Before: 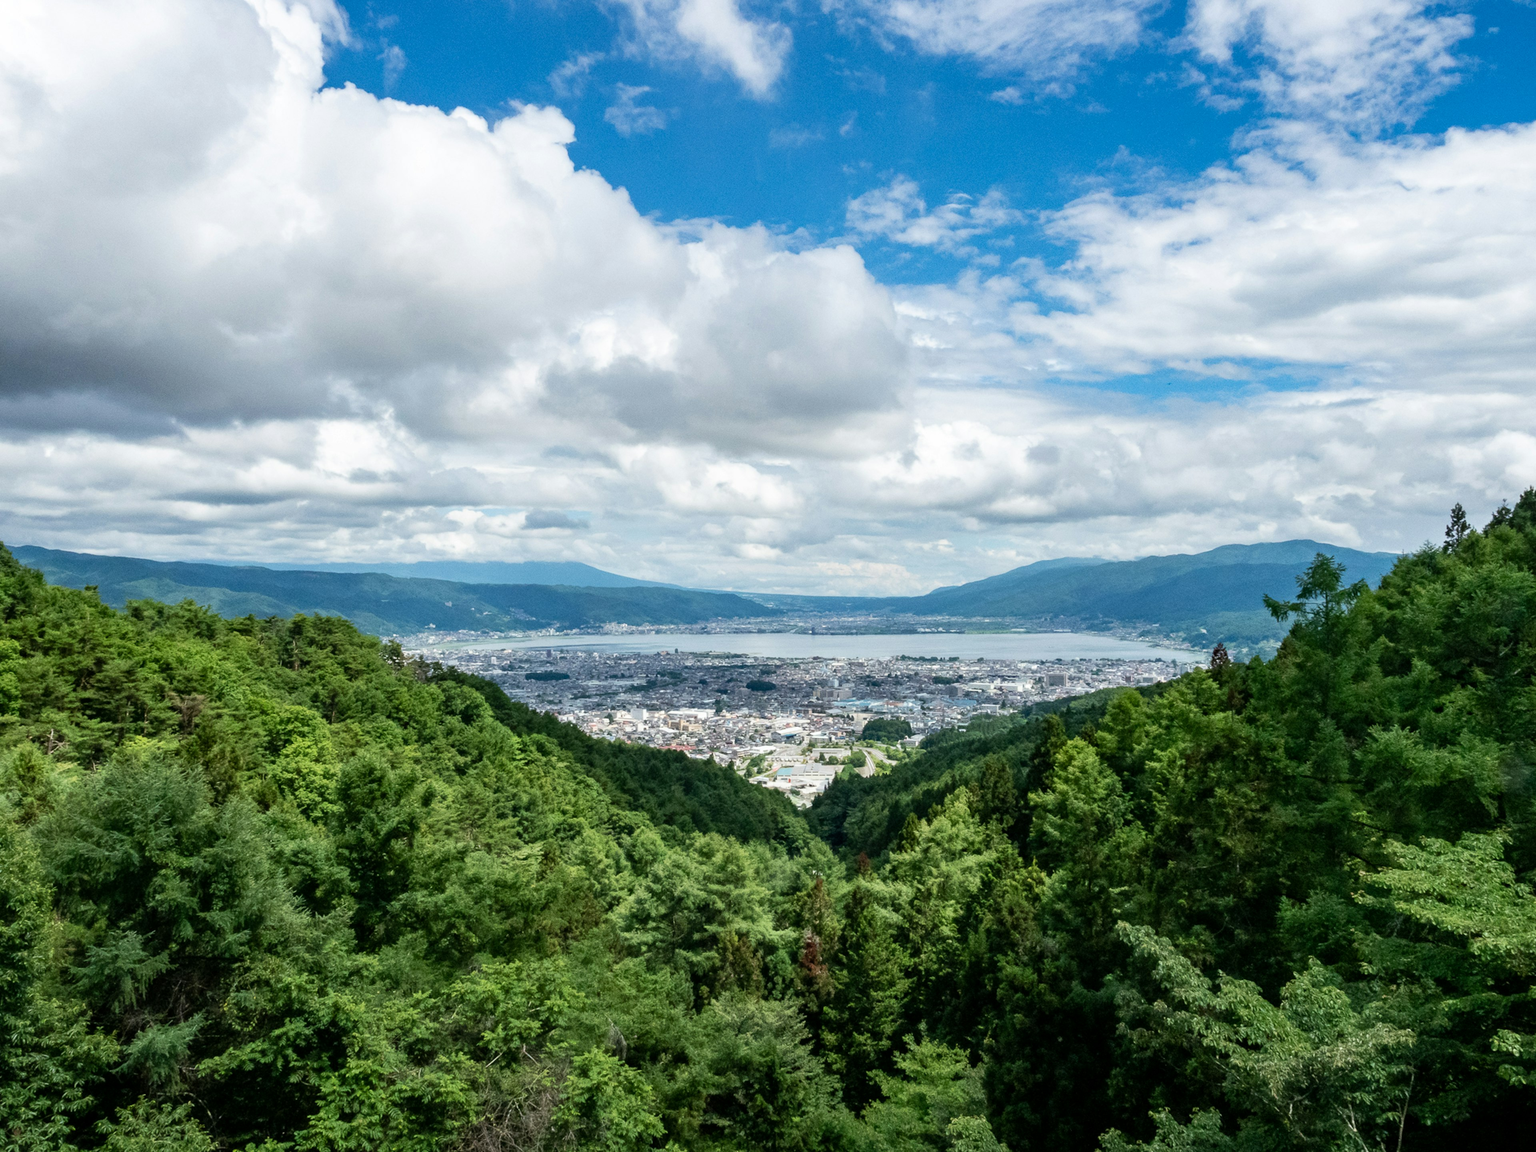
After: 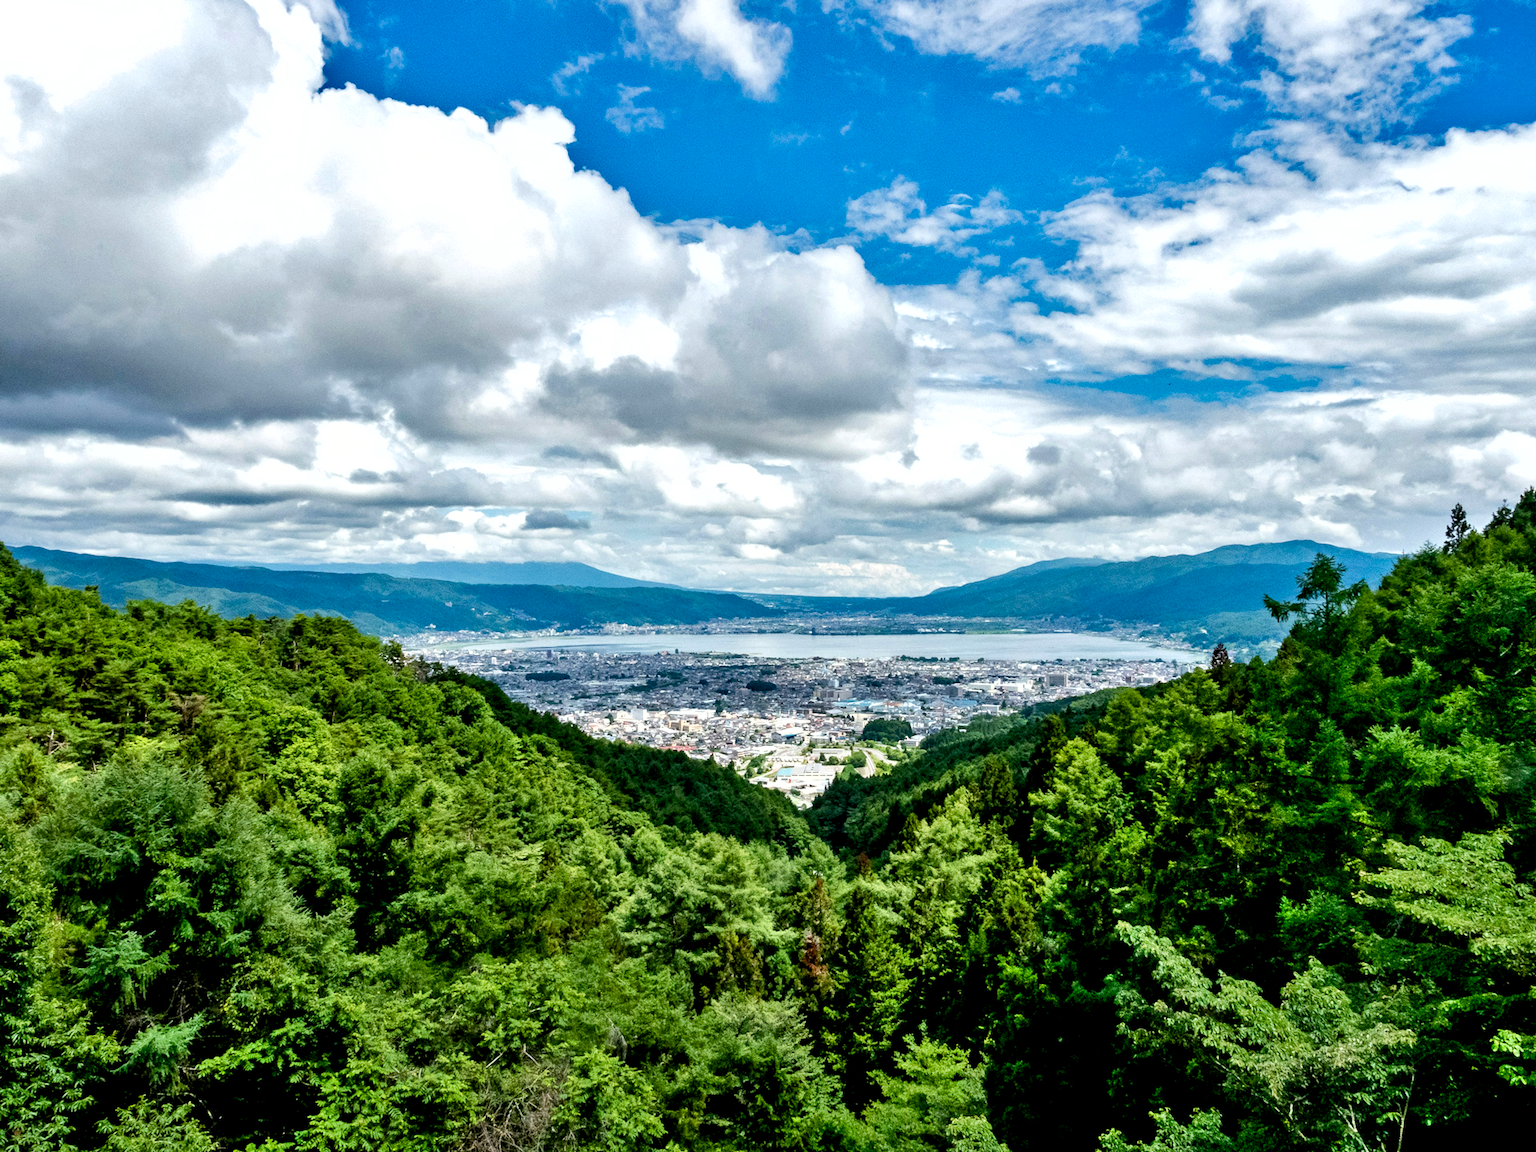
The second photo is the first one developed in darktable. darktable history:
color balance rgb: global offset › luminance -0.51%, perceptual saturation grading › global saturation 27.53%, perceptual saturation grading › highlights -25%, perceptual saturation grading › shadows 25%, perceptual brilliance grading › highlights 6.62%, perceptual brilliance grading › mid-tones 17.07%, perceptual brilliance grading › shadows -5.23%
contrast equalizer: octaves 7, y [[0.6 ×6], [0.55 ×6], [0 ×6], [0 ×6], [0 ×6]], mix 0.3
shadows and highlights: low approximation 0.01, soften with gaussian
